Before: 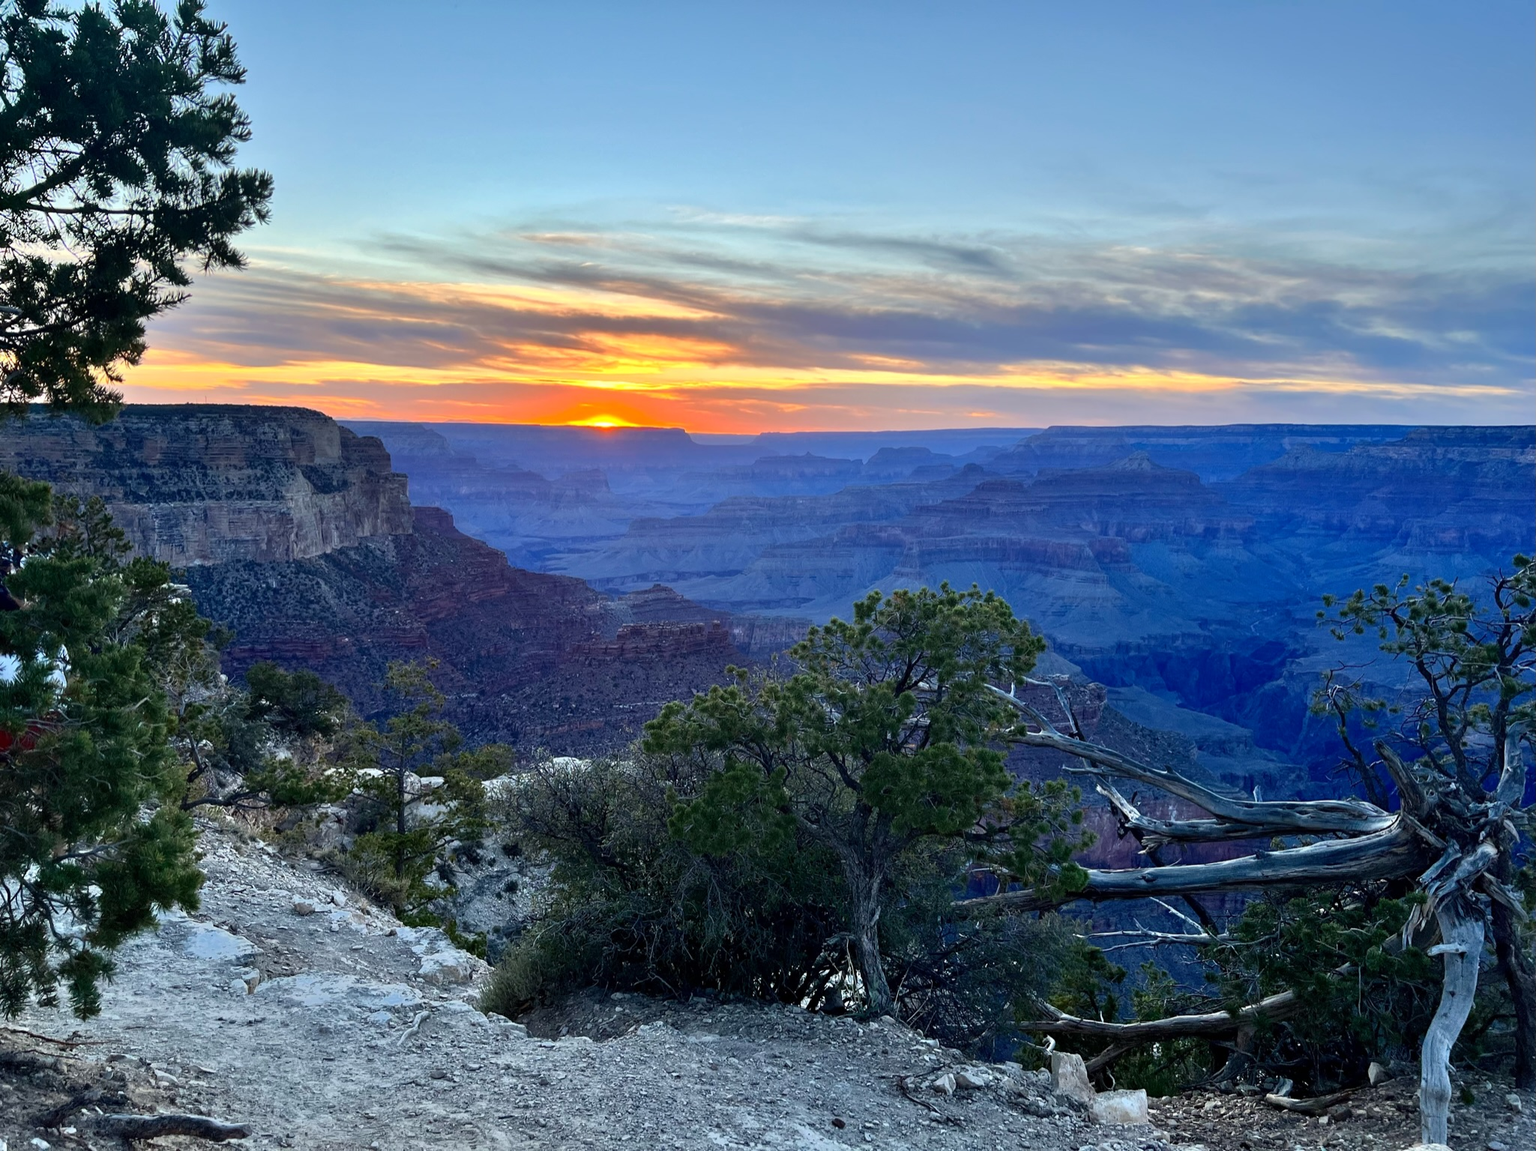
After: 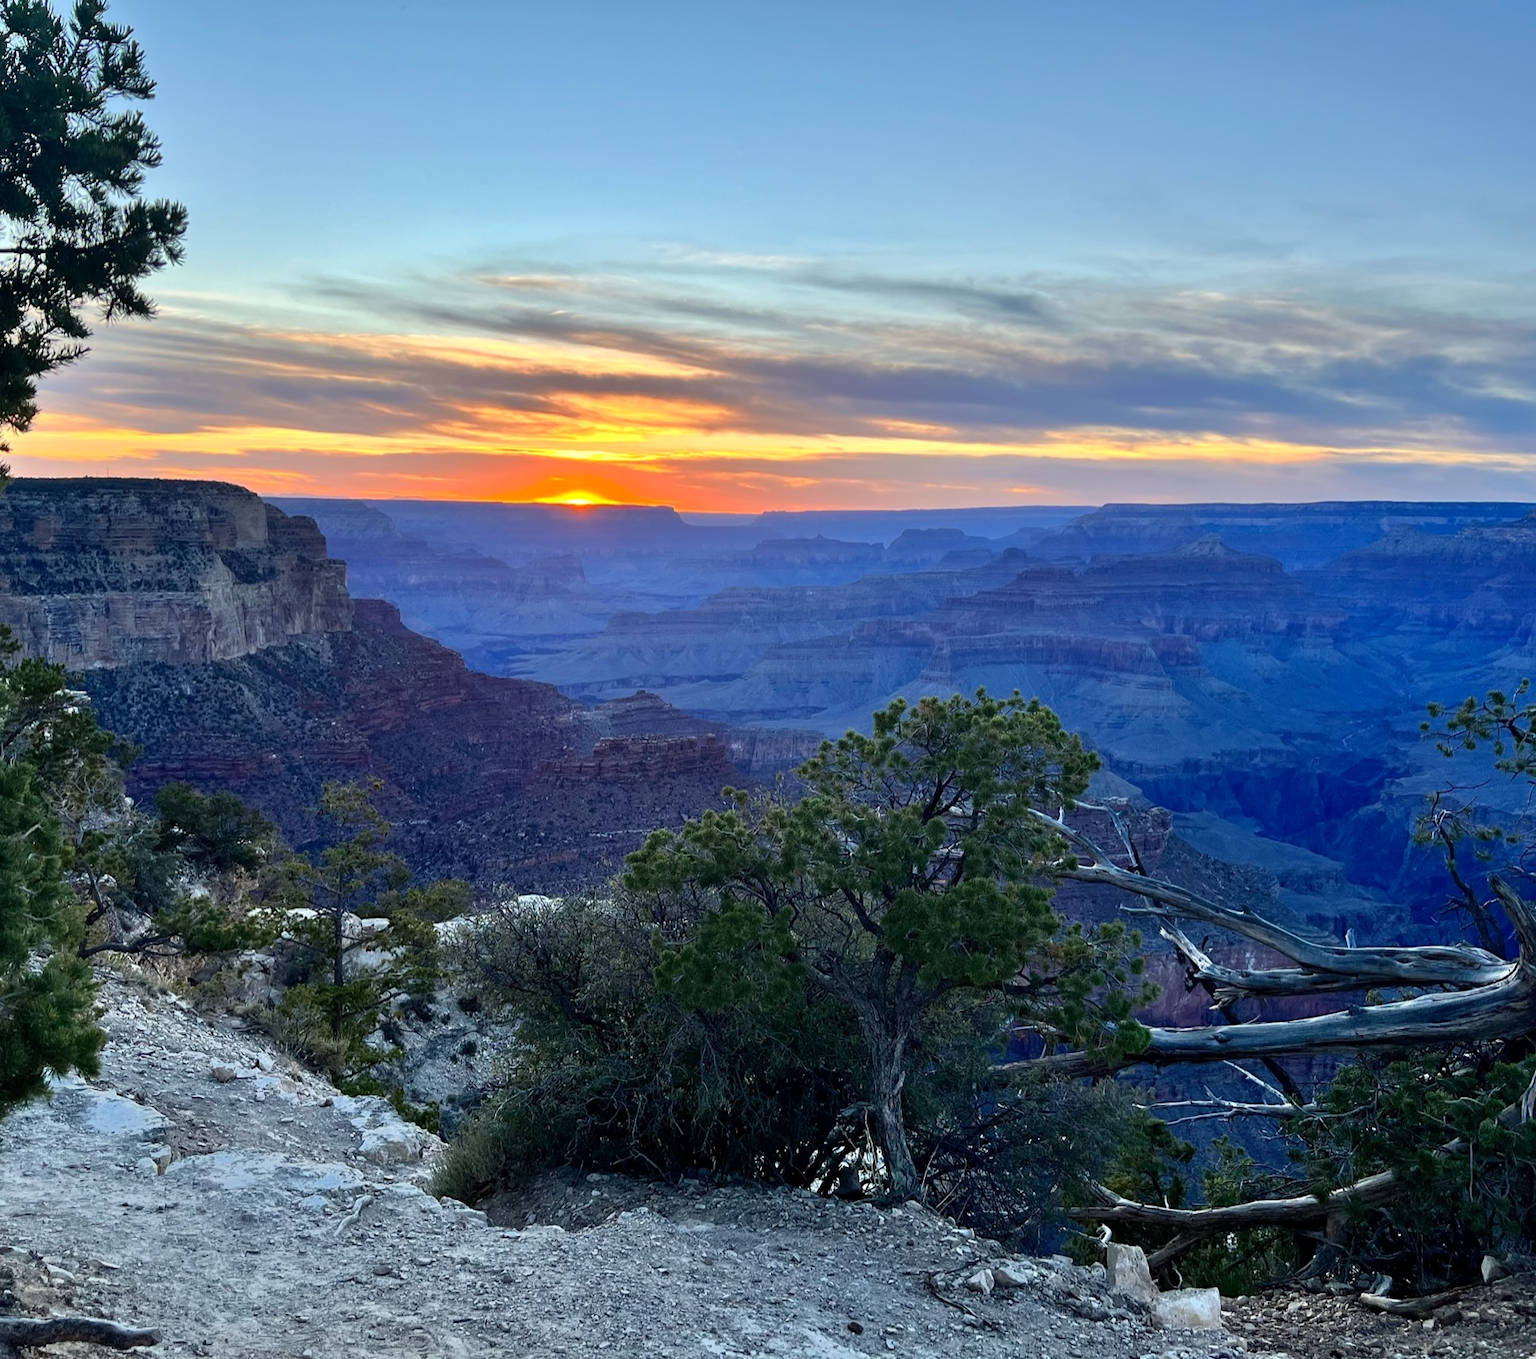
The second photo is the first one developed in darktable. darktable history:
crop: left 7.494%, right 7.835%
